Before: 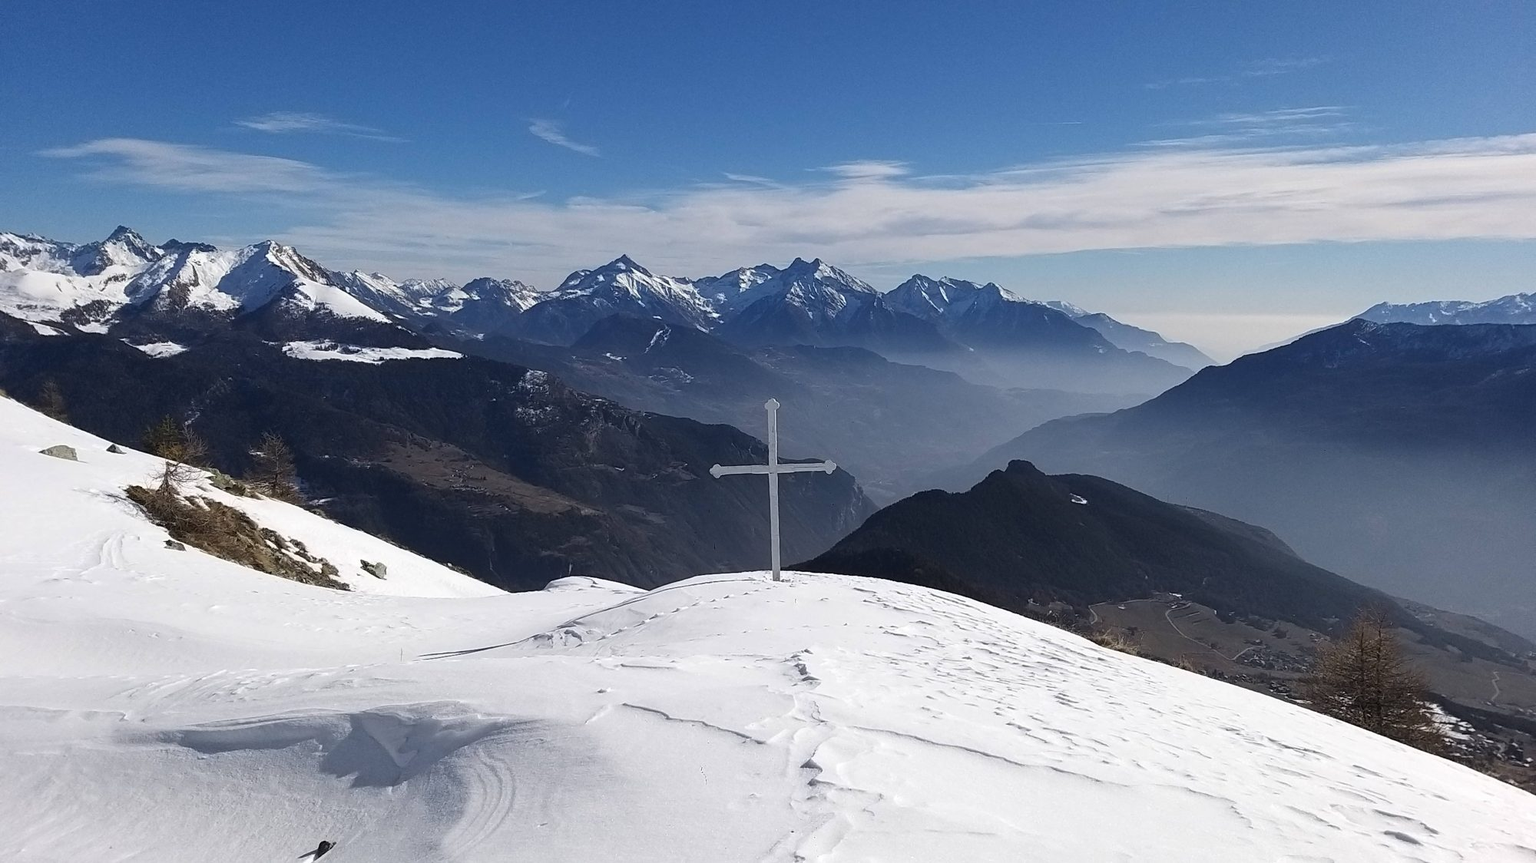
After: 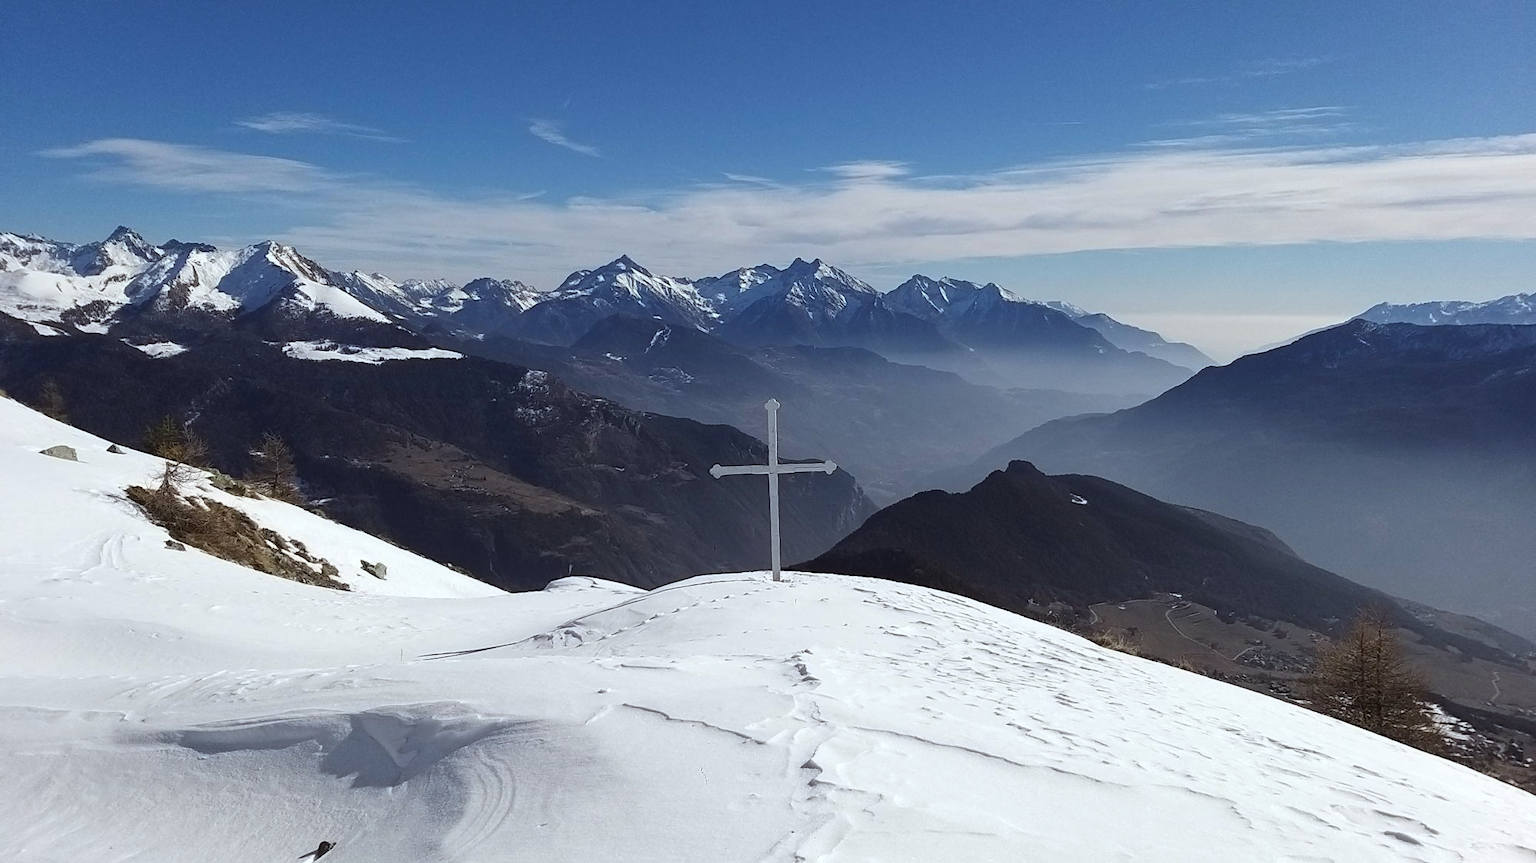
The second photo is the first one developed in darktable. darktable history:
color correction: highlights a* -2.87, highlights b* -2.24, shadows a* 2.13, shadows b* 2.7
